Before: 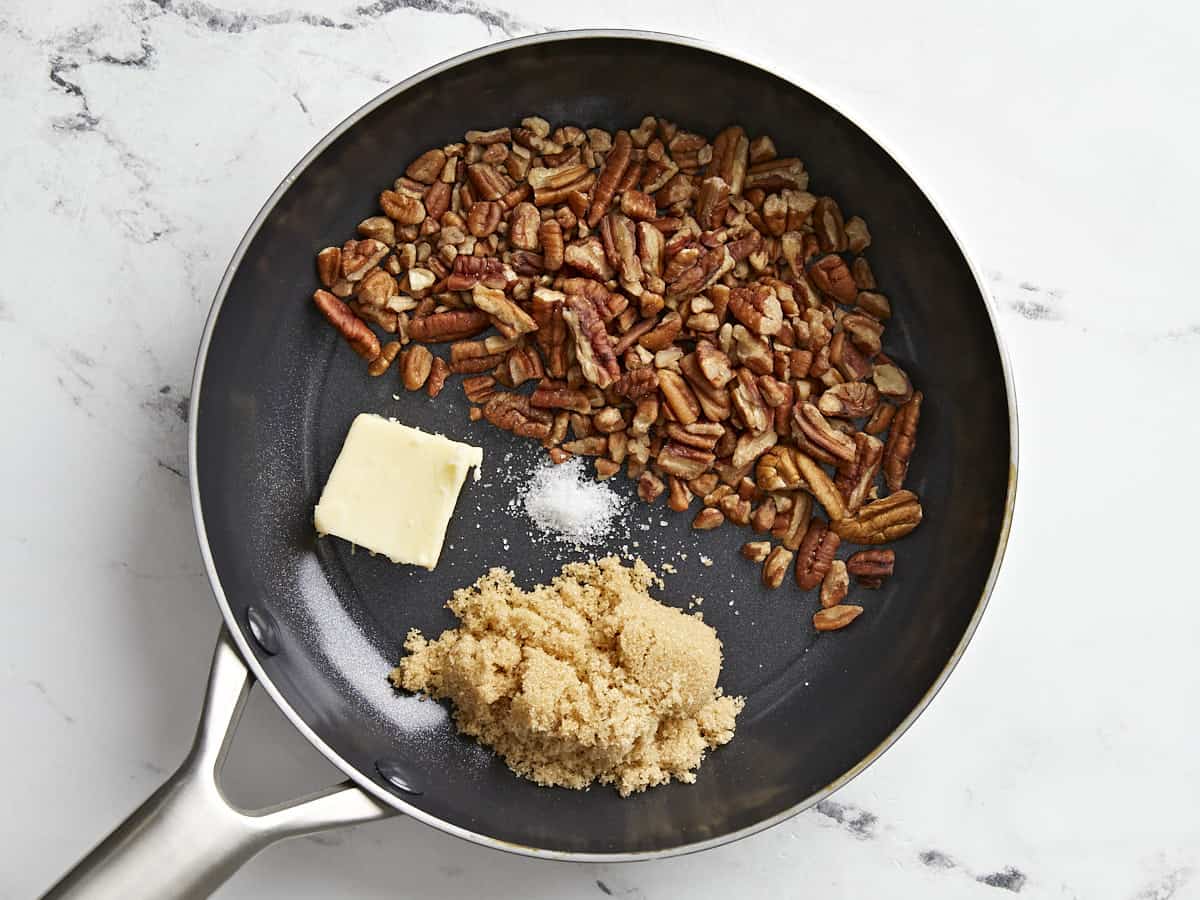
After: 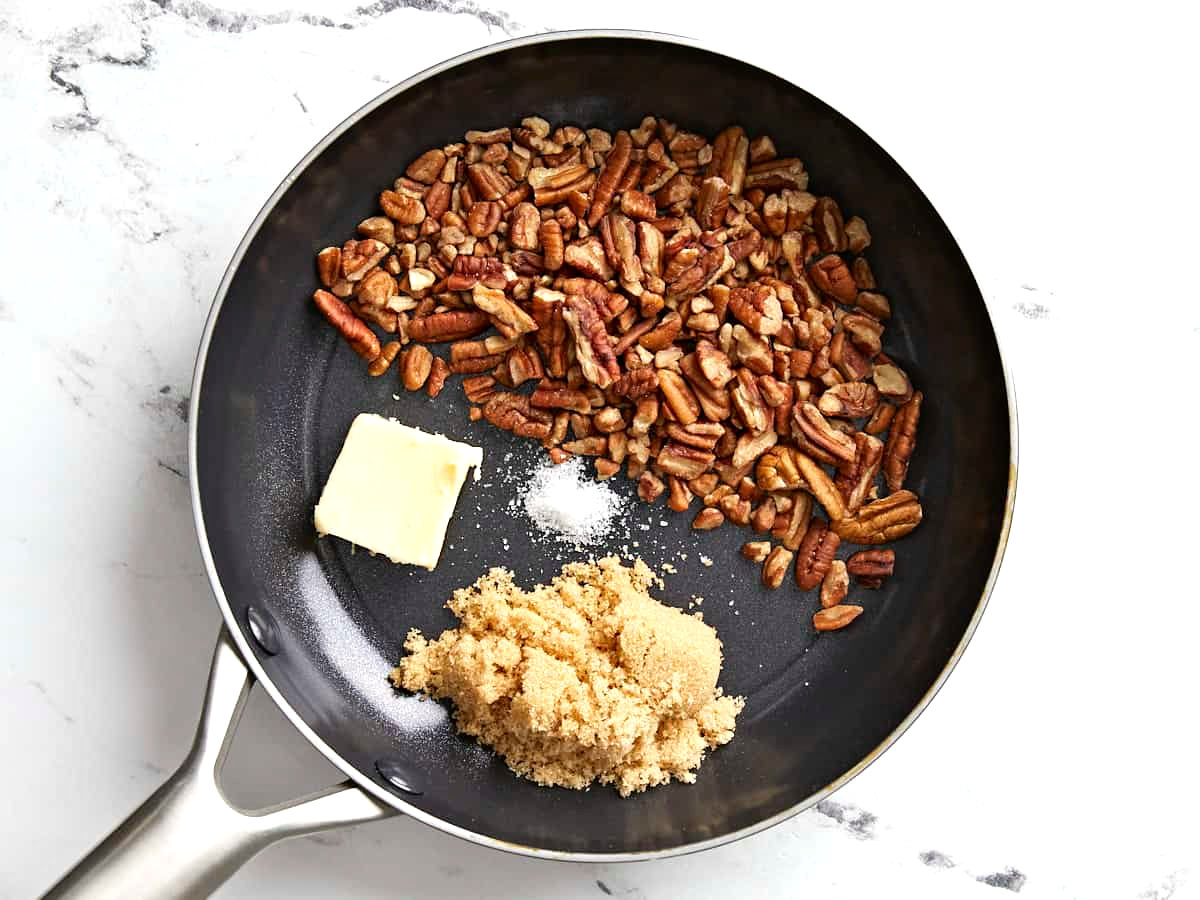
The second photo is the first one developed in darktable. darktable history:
tone equalizer: -8 EV -0.405 EV, -7 EV -0.359 EV, -6 EV -0.307 EV, -5 EV -0.228 EV, -3 EV 0.199 EV, -2 EV 0.33 EV, -1 EV 0.391 EV, +0 EV 0.408 EV
